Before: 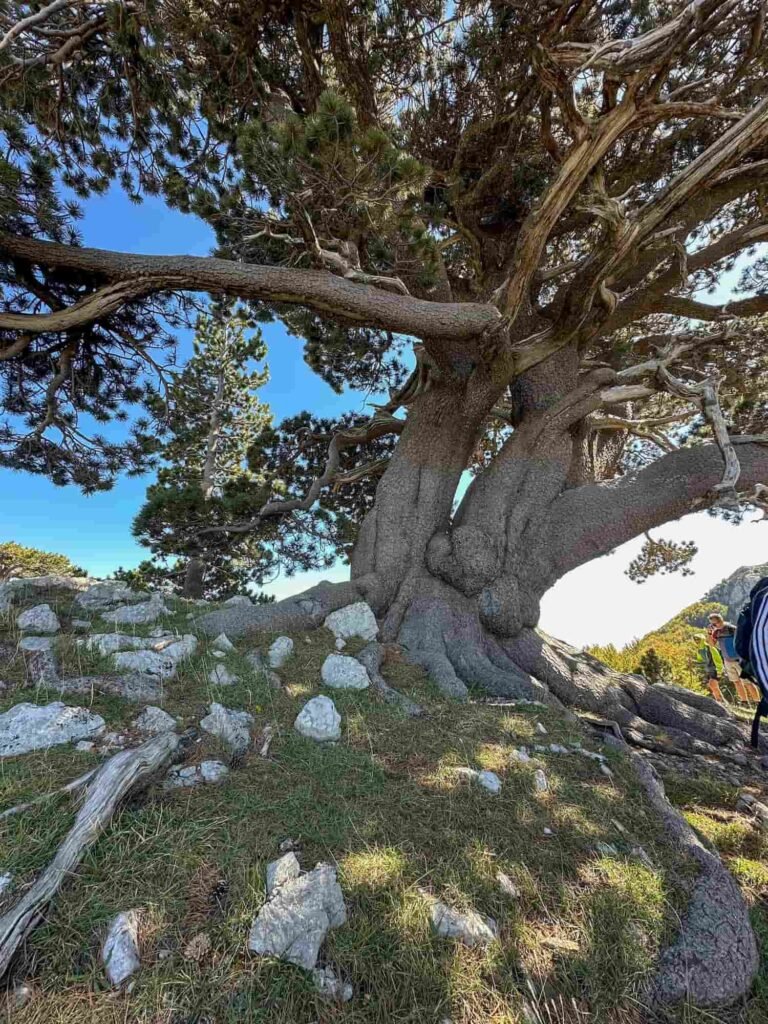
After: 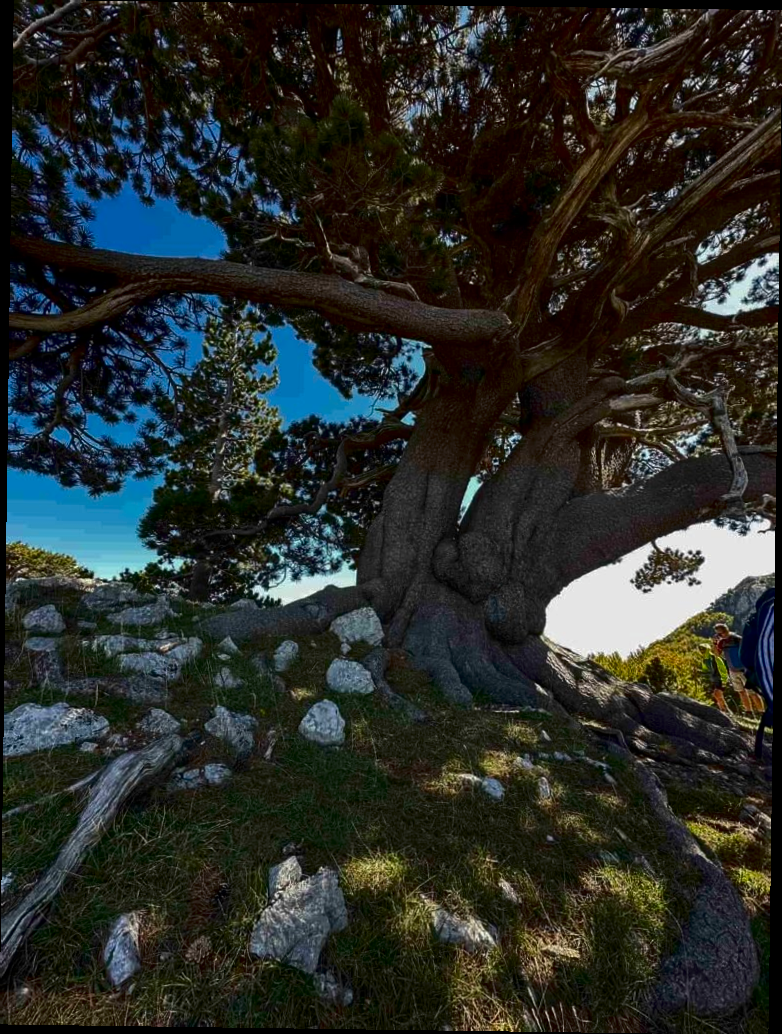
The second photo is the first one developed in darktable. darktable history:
rotate and perspective: rotation 0.8°, automatic cropping off
contrast brightness saturation: brightness -0.52
